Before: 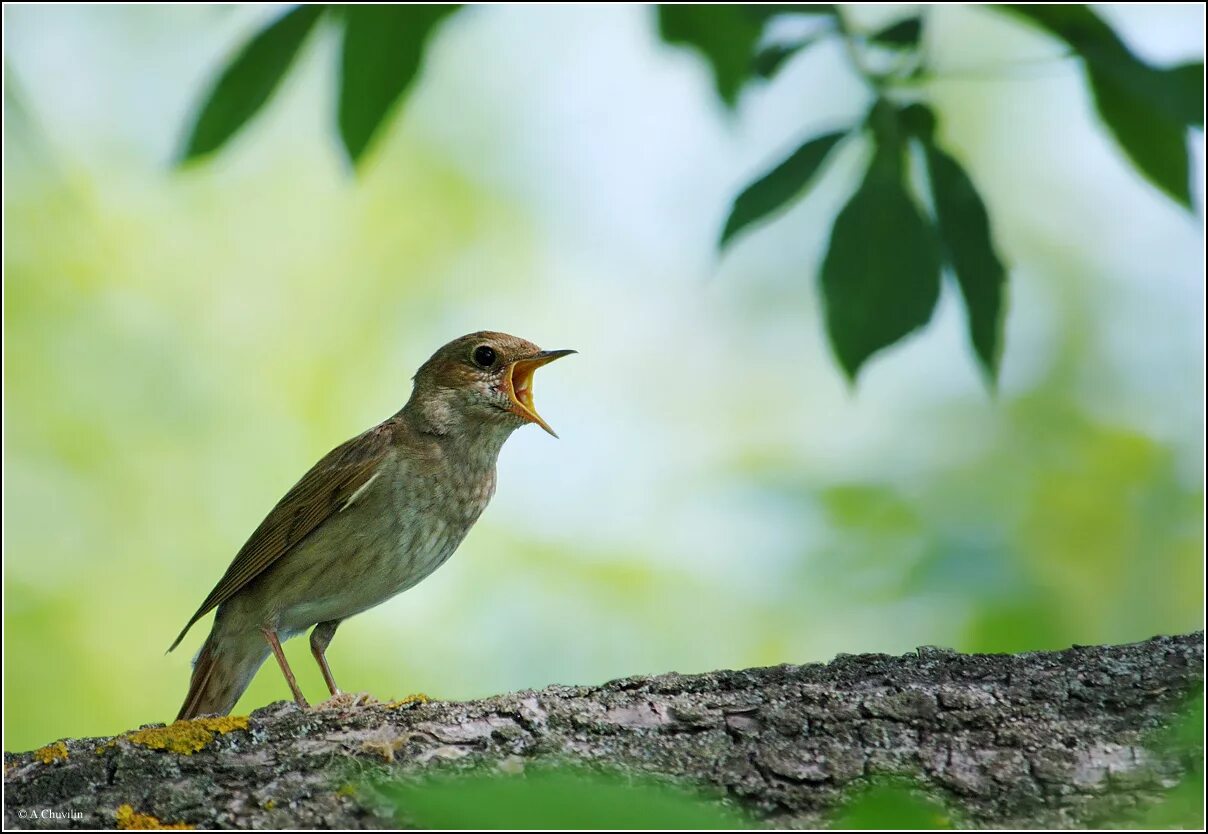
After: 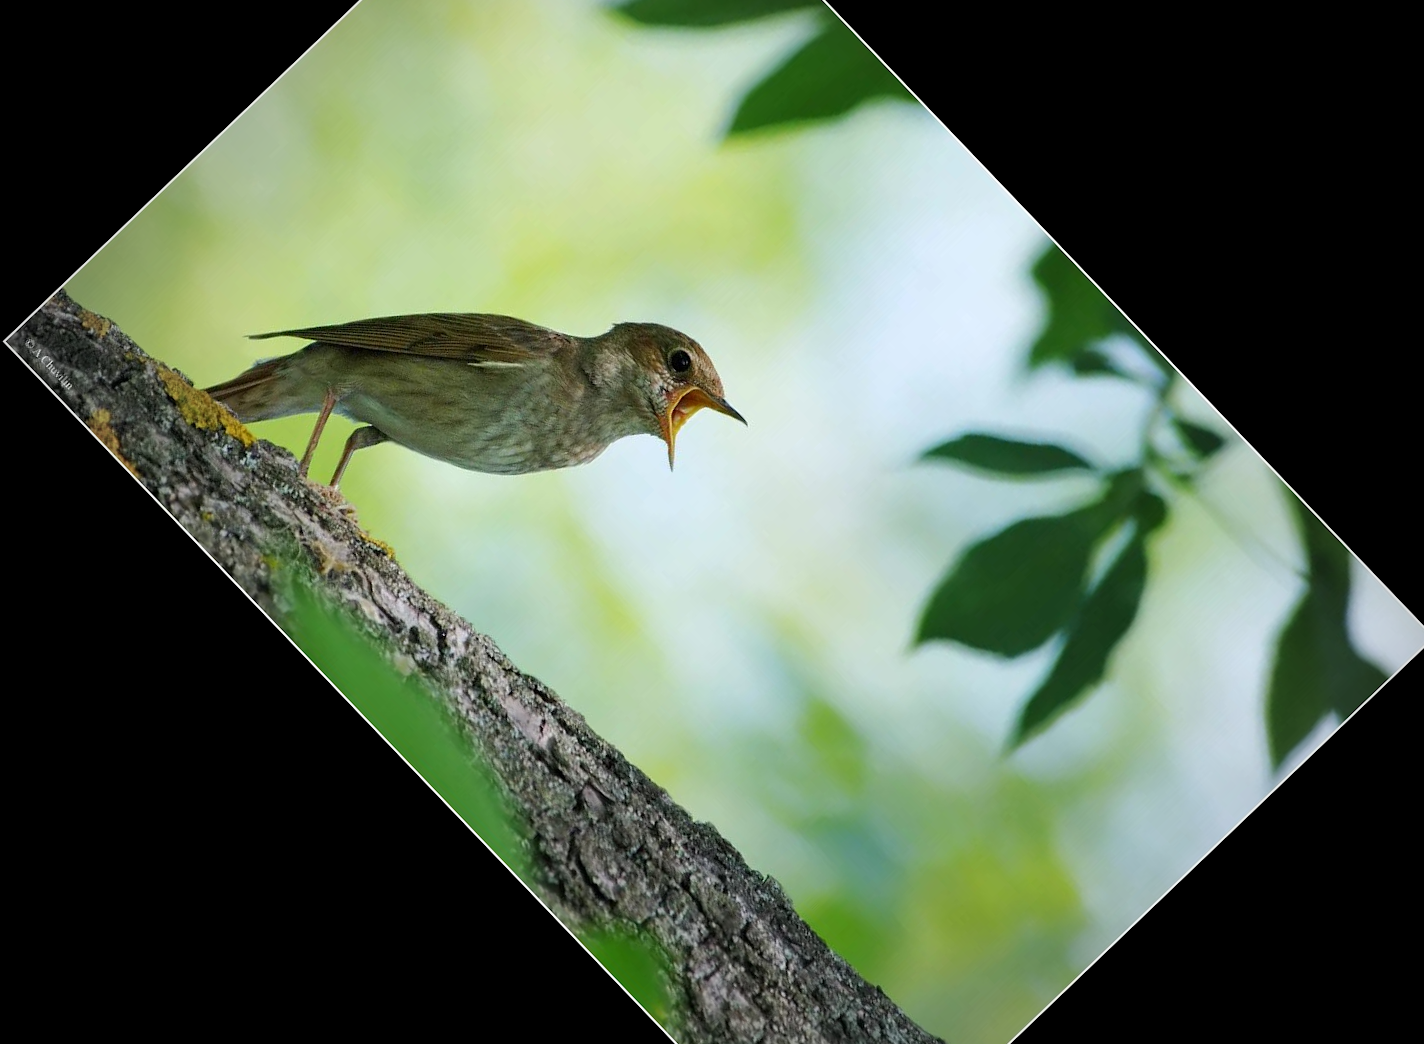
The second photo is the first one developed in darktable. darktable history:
crop and rotate: angle -46.26°, top 16.234%, right 0.912%, bottom 11.704%
vignetting: fall-off start 67.15%, brightness -0.442, saturation -0.691, width/height ratio 1.011, unbound false
